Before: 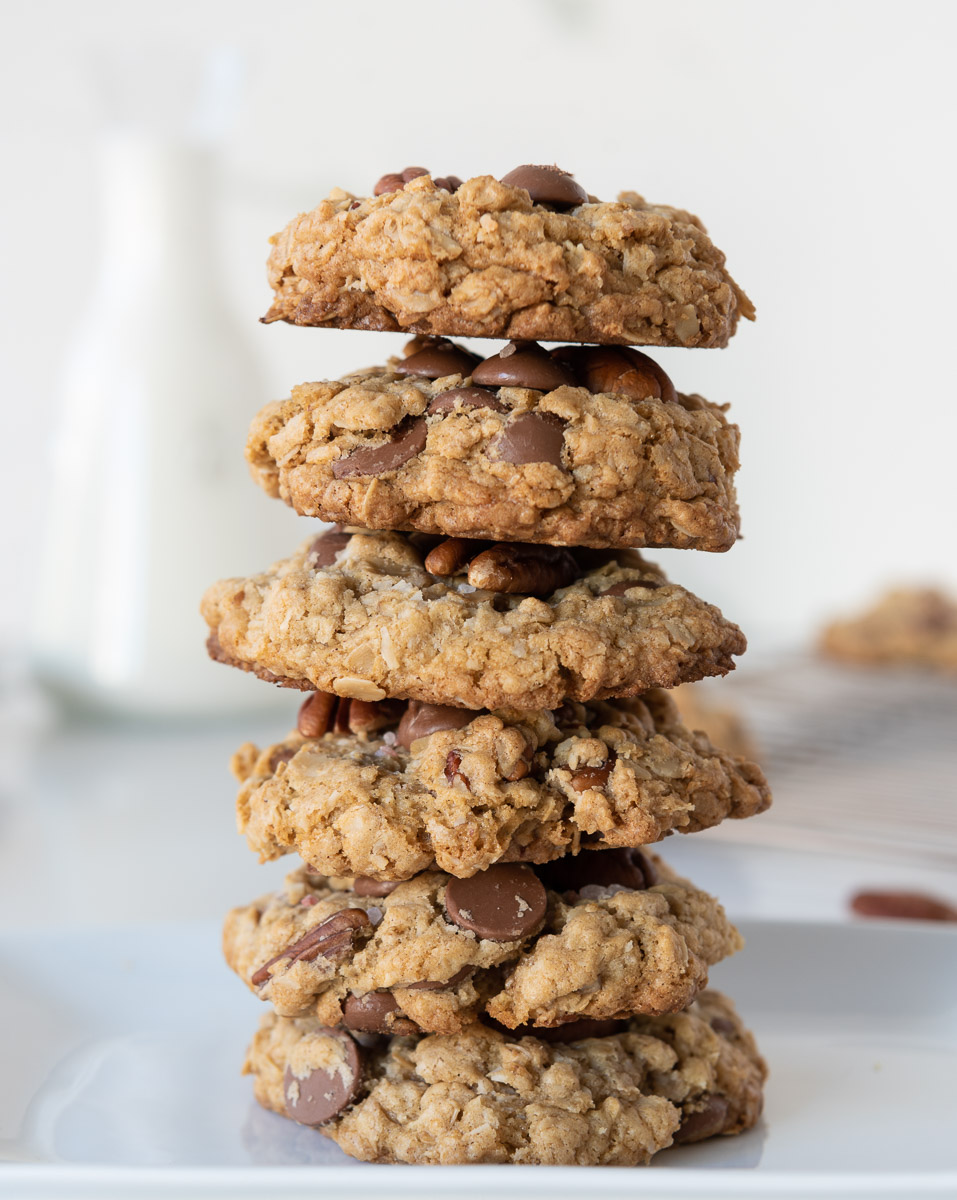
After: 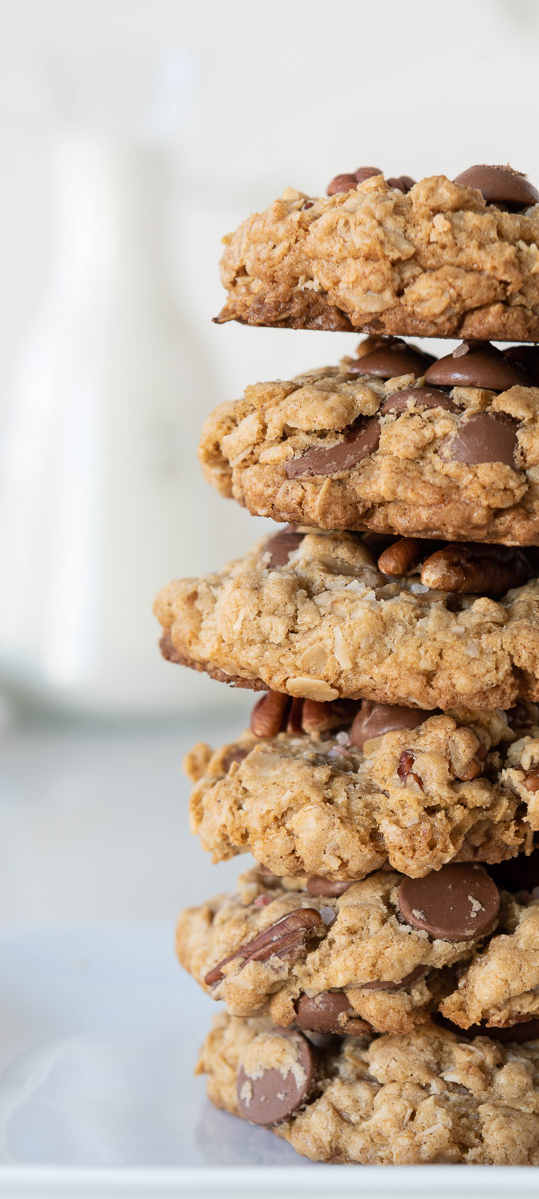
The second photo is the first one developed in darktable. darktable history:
shadows and highlights: shadows 4.36, highlights -18.08, soften with gaussian
crop: left 4.934%, right 38.659%
